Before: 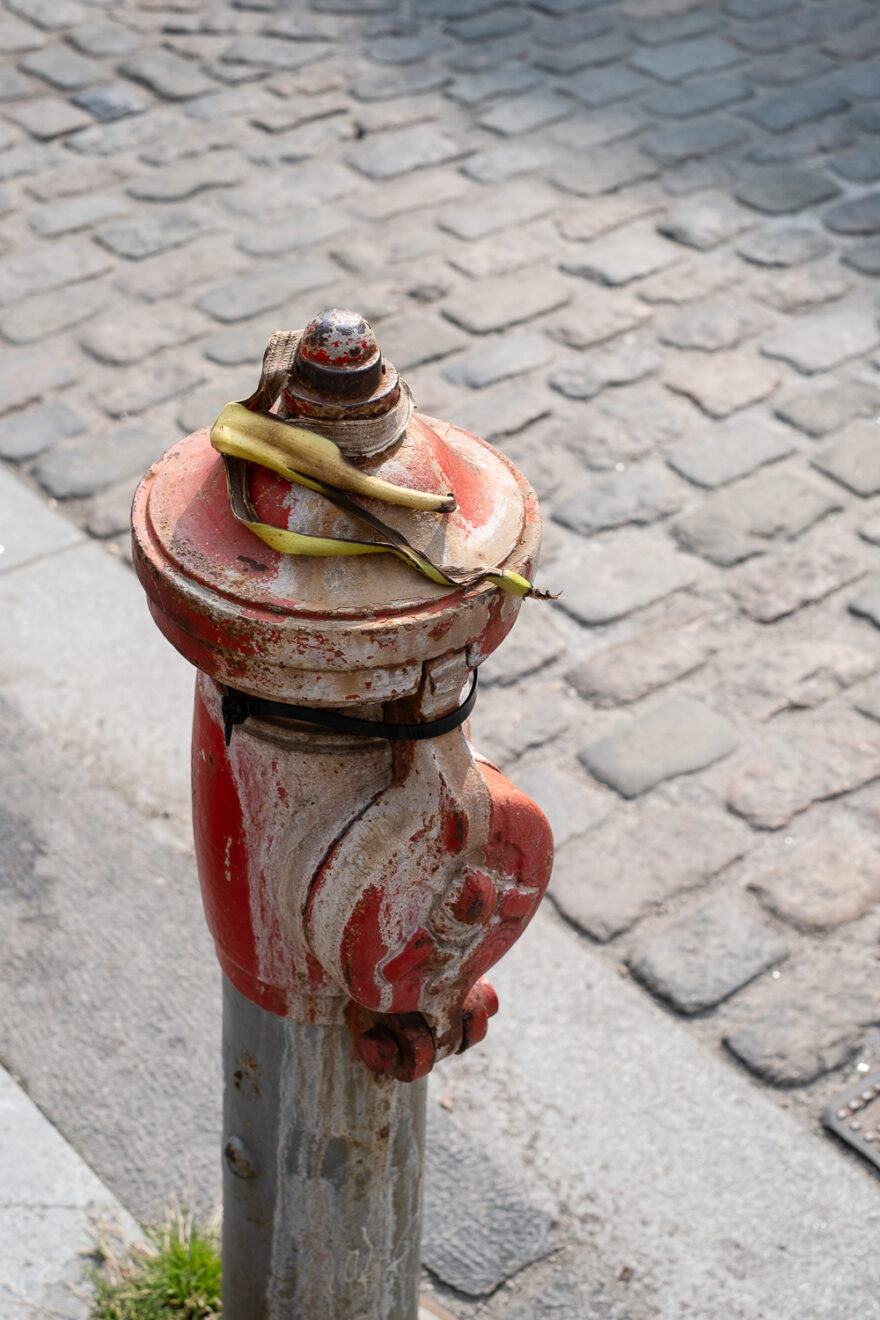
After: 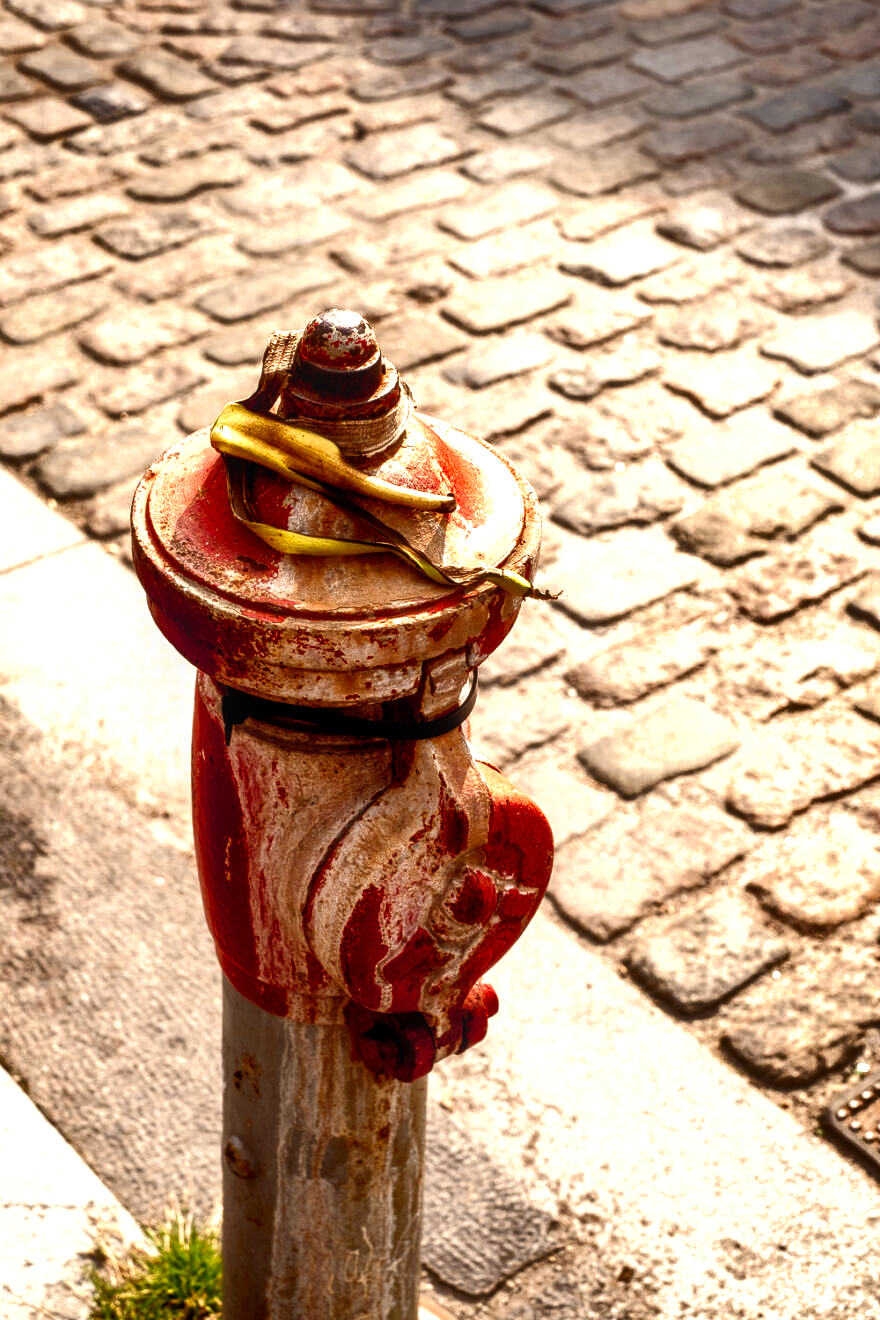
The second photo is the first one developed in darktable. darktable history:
color balance rgb: perceptual saturation grading › global saturation 20%, perceptual saturation grading › highlights -25%, perceptual saturation grading › shadows 25%
rgb levels: mode RGB, independent channels, levels [[0, 0.5, 1], [0, 0.521, 1], [0, 0.536, 1]]
rgb curve: curves: ch0 [(0, 0) (0.072, 0.166) (0.217, 0.293) (0.414, 0.42) (1, 1)], compensate middle gray true, preserve colors basic power
local contrast: detail 130%
white balance: red 1.045, blue 0.932
shadows and highlights: radius 171.16, shadows 27, white point adjustment 3.13, highlights -67.95, soften with gaussian
filmic rgb: black relative exposure -8.2 EV, white relative exposure 2.2 EV, threshold 3 EV, hardness 7.11, latitude 85.74%, contrast 1.696, highlights saturation mix -4%, shadows ↔ highlights balance -2.69%, preserve chrominance no, color science v5 (2021), contrast in shadows safe, contrast in highlights safe, enable highlight reconstruction true
haze removal: strength -0.1, adaptive false
